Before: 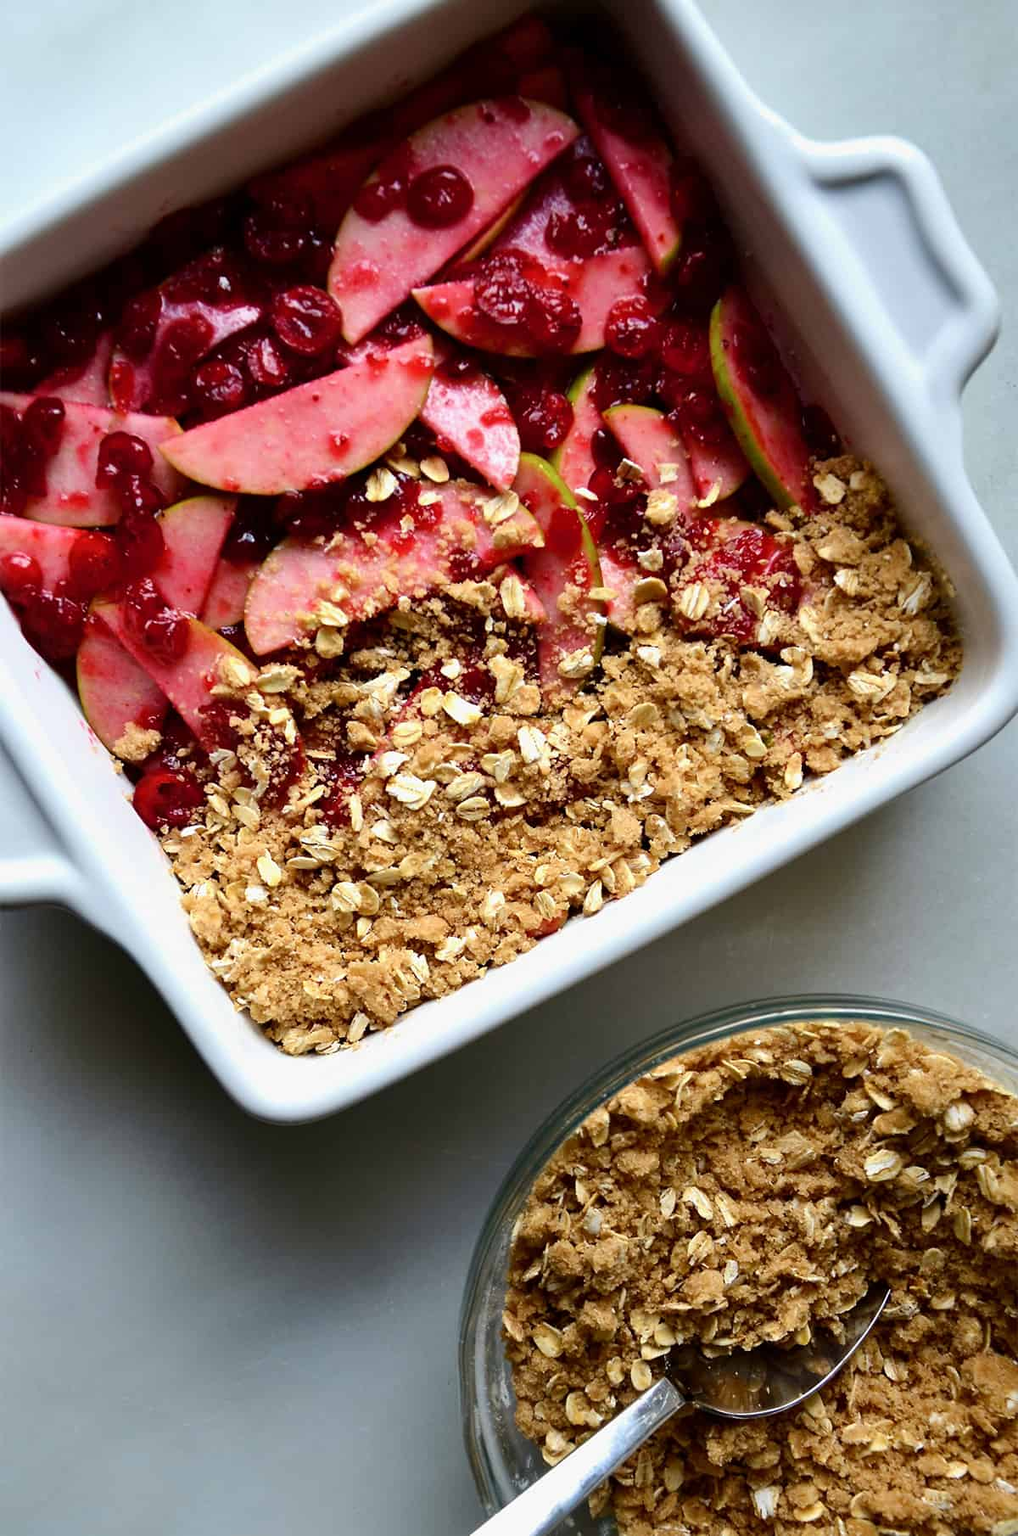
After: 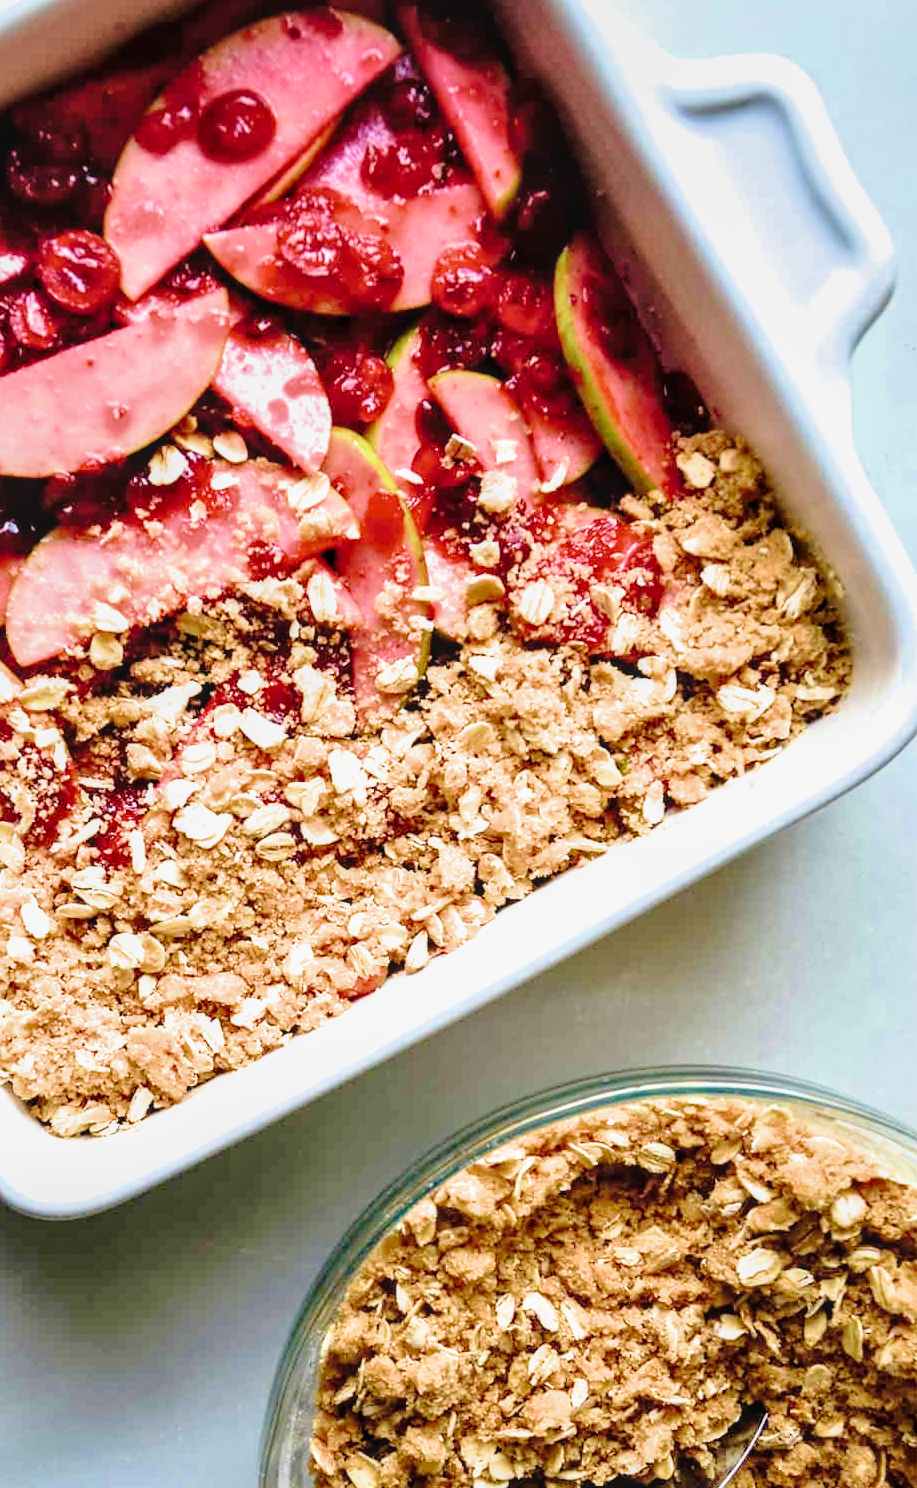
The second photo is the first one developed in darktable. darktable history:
tone equalizer: -8 EV -0.4 EV, -7 EV -0.374 EV, -6 EV -0.335 EV, -5 EV -0.199 EV, -3 EV 0.221 EV, -2 EV 0.338 EV, -1 EV 0.372 EV, +0 EV 0.425 EV, mask exposure compensation -0.512 EV
local contrast: on, module defaults
shadows and highlights: shadows 36.97, highlights -26.65, soften with gaussian
tone curve: curves: ch0 [(0, 0.026) (0.175, 0.178) (0.463, 0.502) (0.796, 0.764) (1, 0.961)]; ch1 [(0, 0) (0.437, 0.398) (0.469, 0.472) (0.505, 0.504) (0.553, 0.552) (1, 1)]; ch2 [(0, 0) (0.505, 0.495) (0.579, 0.579) (1, 1)], preserve colors none
exposure: black level correction 0, exposure 1.389 EV, compensate exposure bias true, compensate highlight preservation false
crop: left 23.565%, top 5.904%, bottom 11.849%
filmic rgb: middle gray luminance 18.39%, black relative exposure -8.98 EV, white relative exposure 3.73 EV, threshold 2.99 EV, target black luminance 0%, hardness 4.92, latitude 67.95%, contrast 0.948, highlights saturation mix 18.83%, shadows ↔ highlights balance 20.91%, enable highlight reconstruction true
velvia: strength 44.86%
